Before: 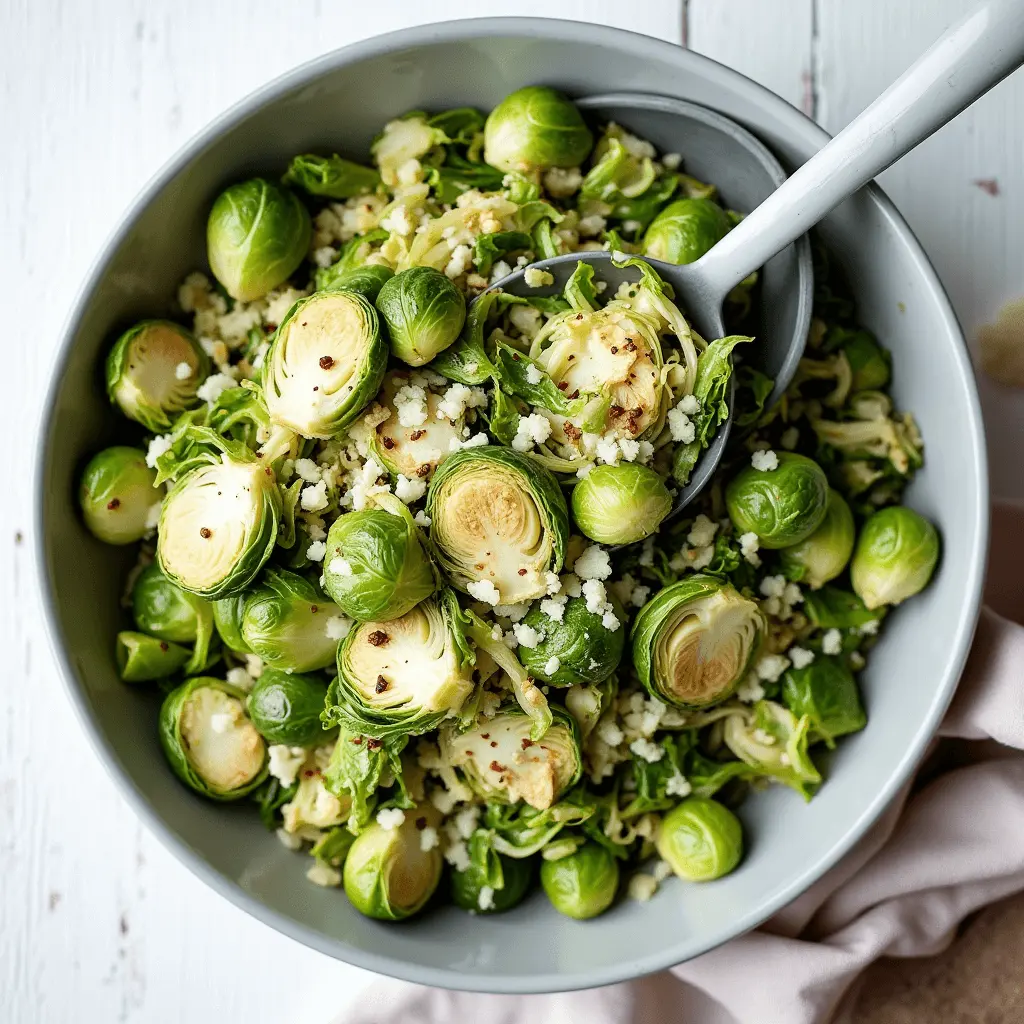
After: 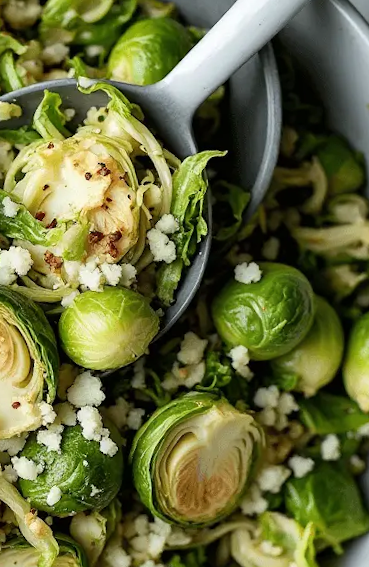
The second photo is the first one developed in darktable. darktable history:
shadows and highlights: radius 108.52, shadows 40.68, highlights -72.88, low approximation 0.01, soften with gaussian
rotate and perspective: rotation -5°, crop left 0.05, crop right 0.952, crop top 0.11, crop bottom 0.89
crop and rotate: left 49.936%, top 10.094%, right 13.136%, bottom 24.256%
